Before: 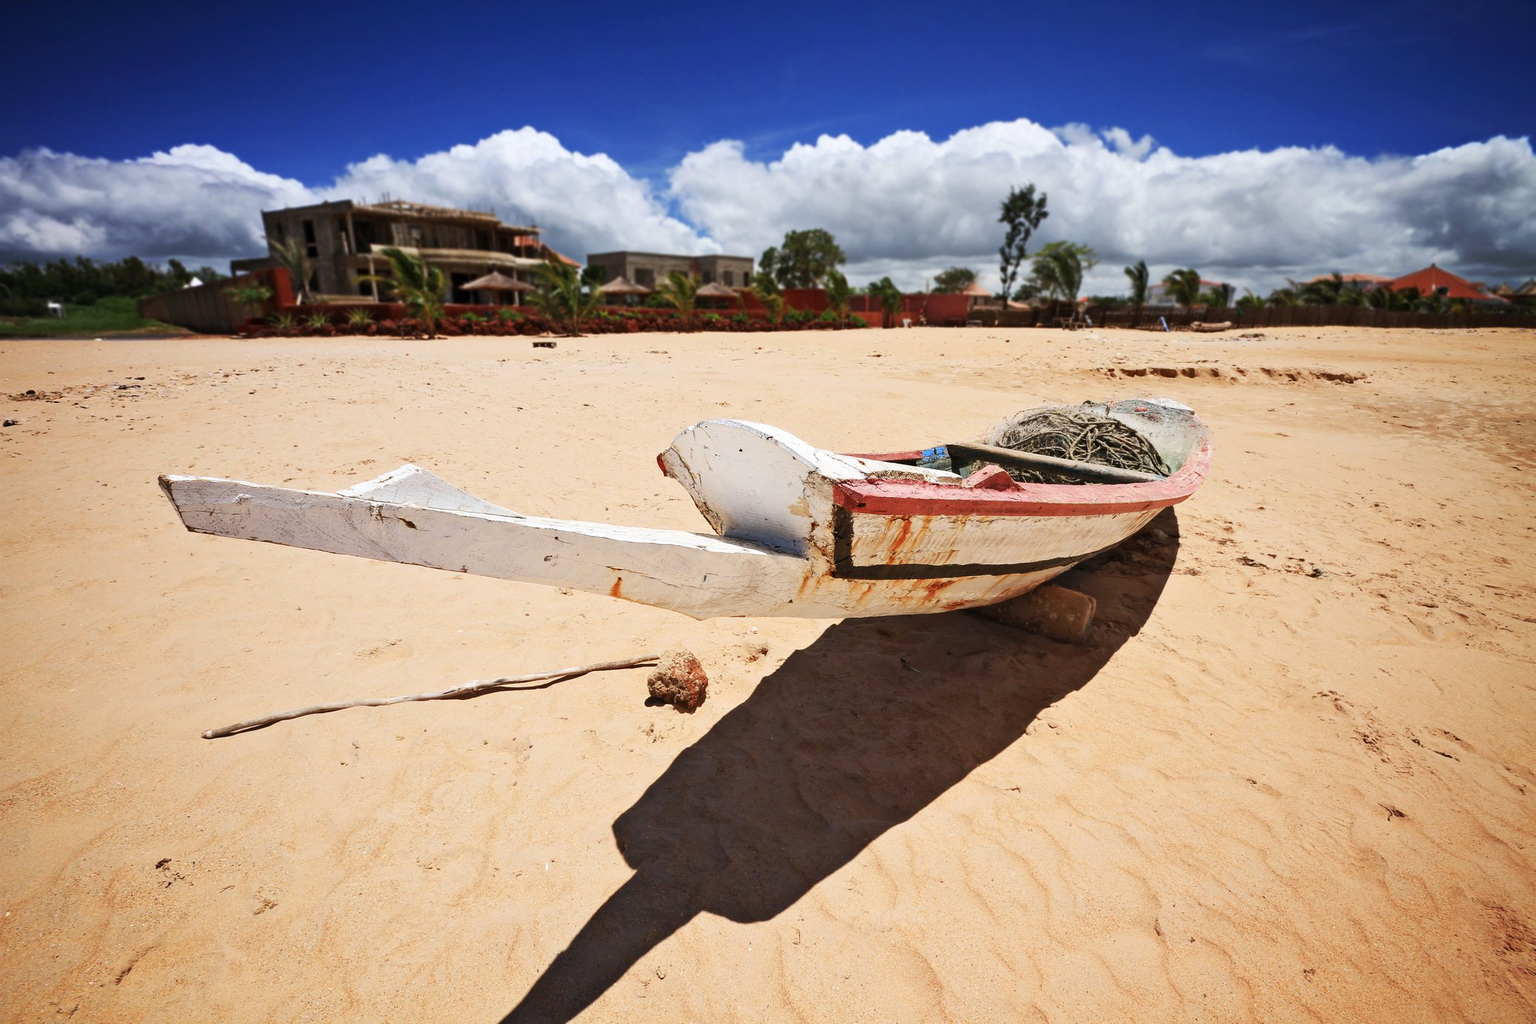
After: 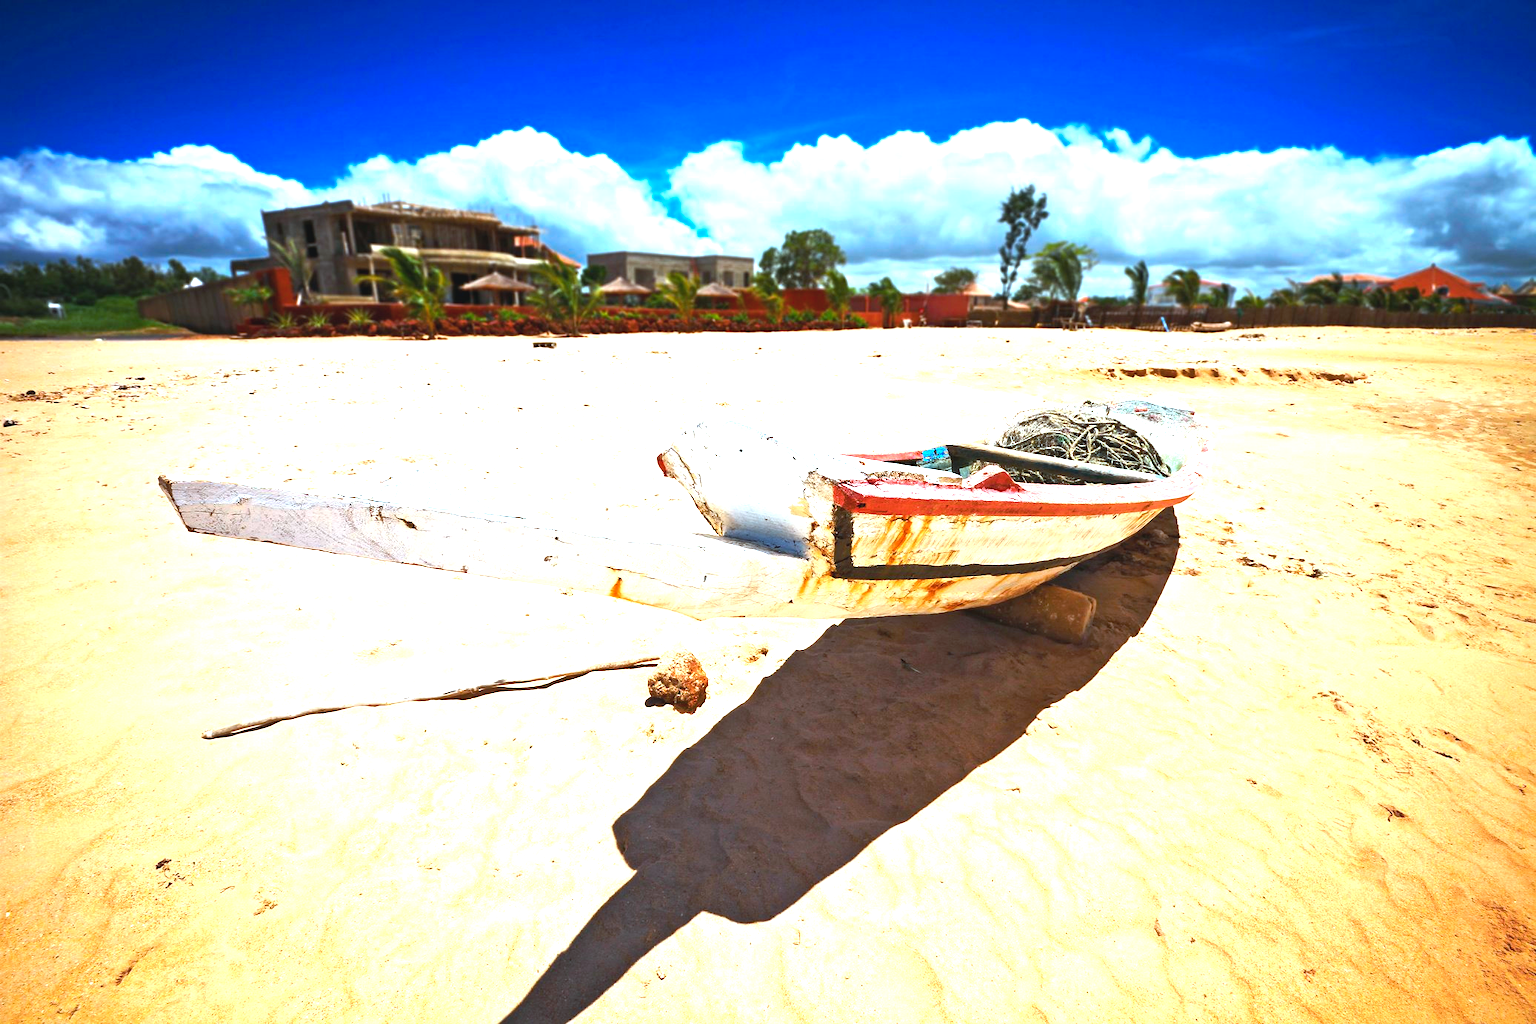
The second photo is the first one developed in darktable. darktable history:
exposure: black level correction 0, exposure 1.2 EV, compensate highlight preservation false
tone curve: curves: ch0 [(0, 0) (0.003, 0.051) (0.011, 0.054) (0.025, 0.056) (0.044, 0.07) (0.069, 0.092) (0.1, 0.119) (0.136, 0.149) (0.177, 0.189) (0.224, 0.231) (0.277, 0.278) (0.335, 0.329) (0.399, 0.386) (0.468, 0.454) (0.543, 0.524) (0.623, 0.603) (0.709, 0.687) (0.801, 0.776) (0.898, 0.878) (1, 1)], preserve colors none
color balance rgb: linear chroma grading › global chroma 10%, perceptual saturation grading › global saturation 30%, global vibrance 10%
color correction: highlights a* -11.71, highlights b* -15.58
